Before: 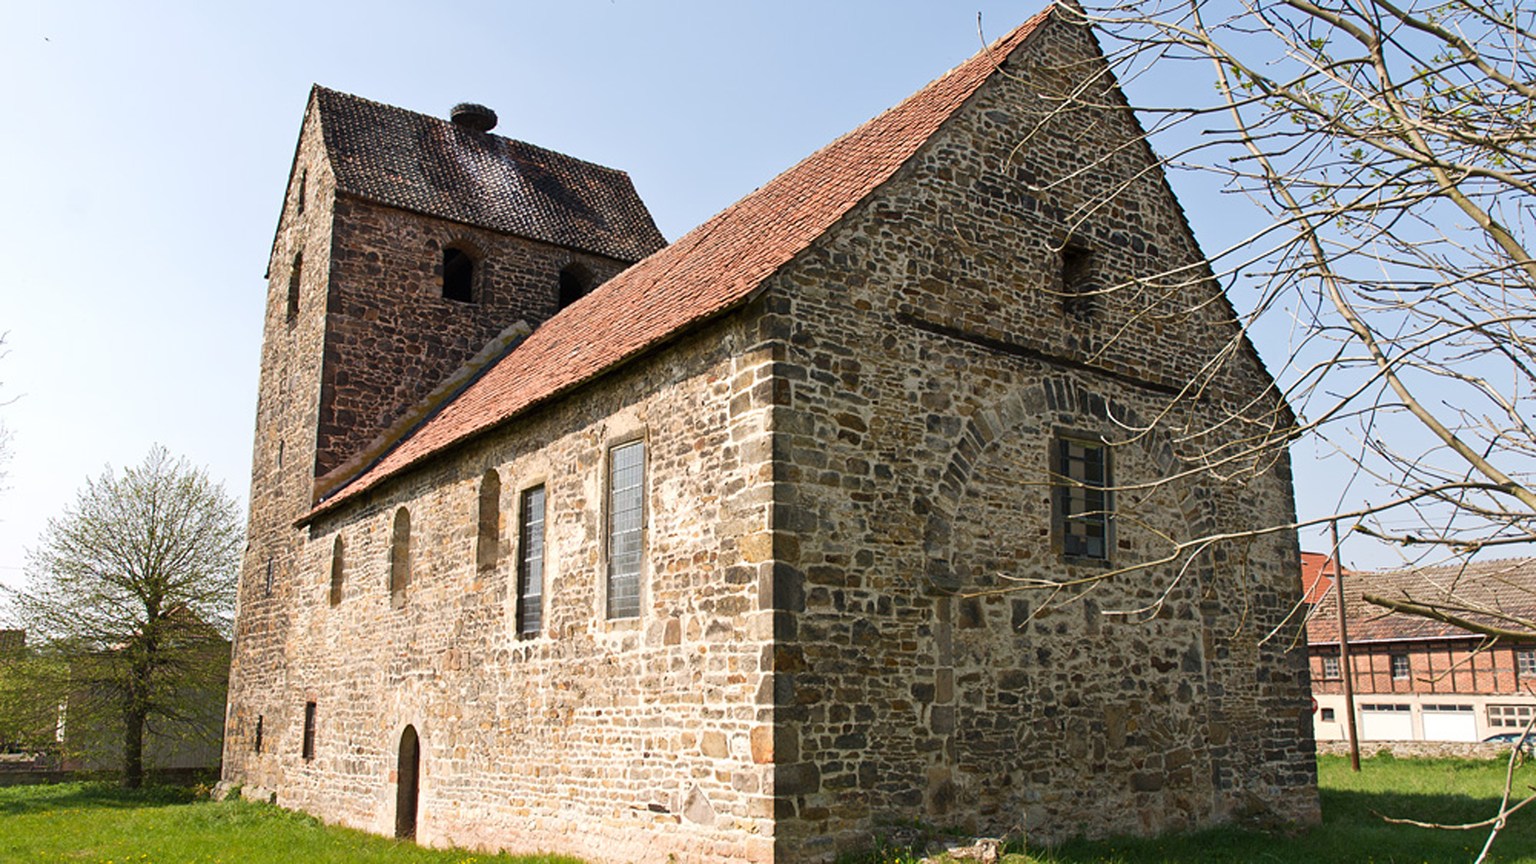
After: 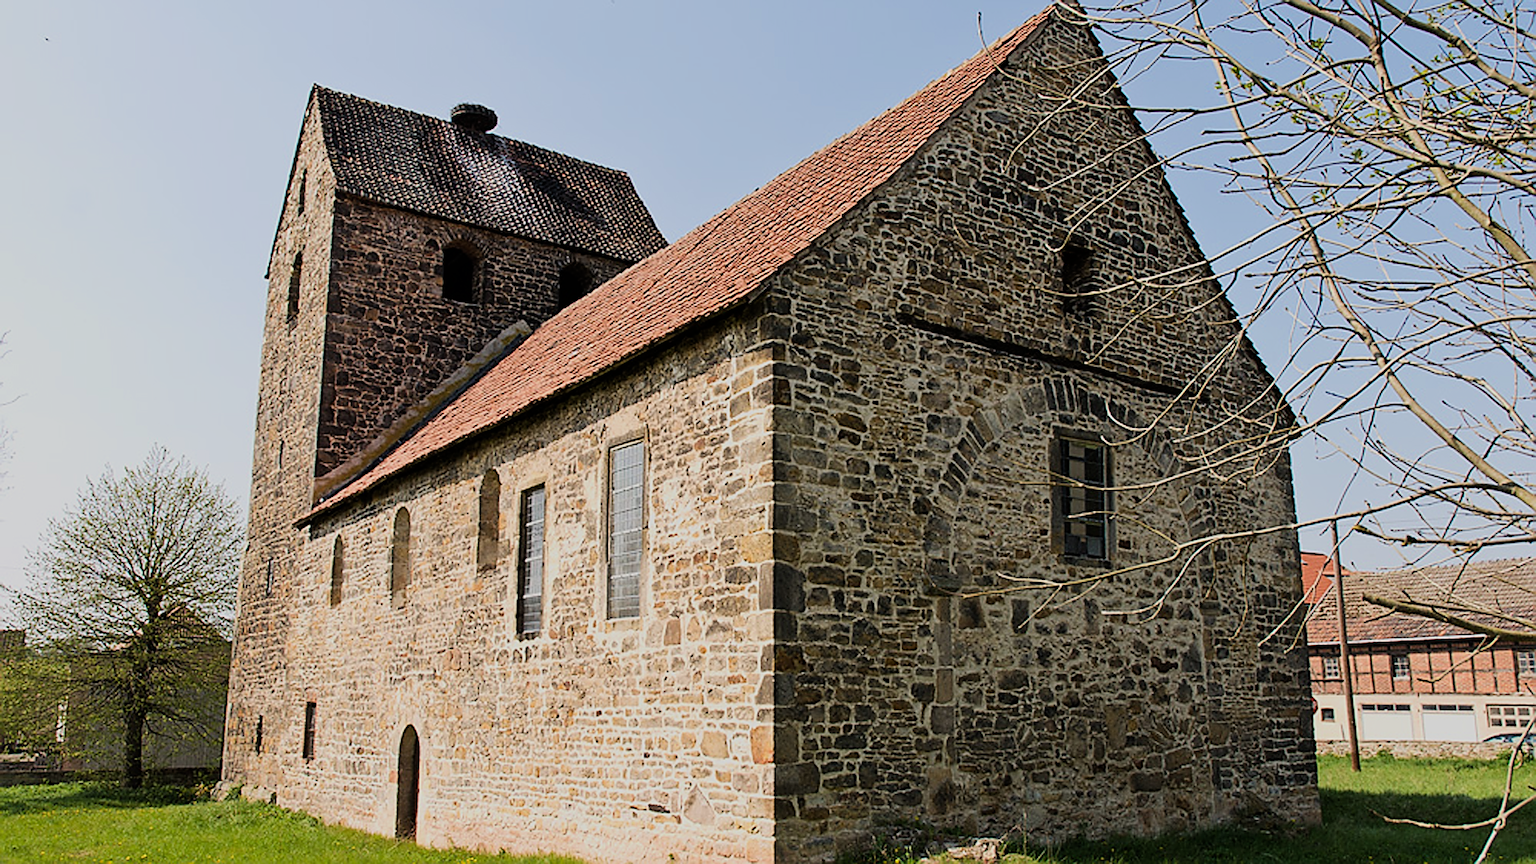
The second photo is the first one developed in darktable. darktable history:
sharpen: radius 1.4, amount 1.25, threshold 0.7
filmic rgb: black relative exposure -7.48 EV, white relative exposure 4.83 EV, hardness 3.4, color science v6 (2022)
